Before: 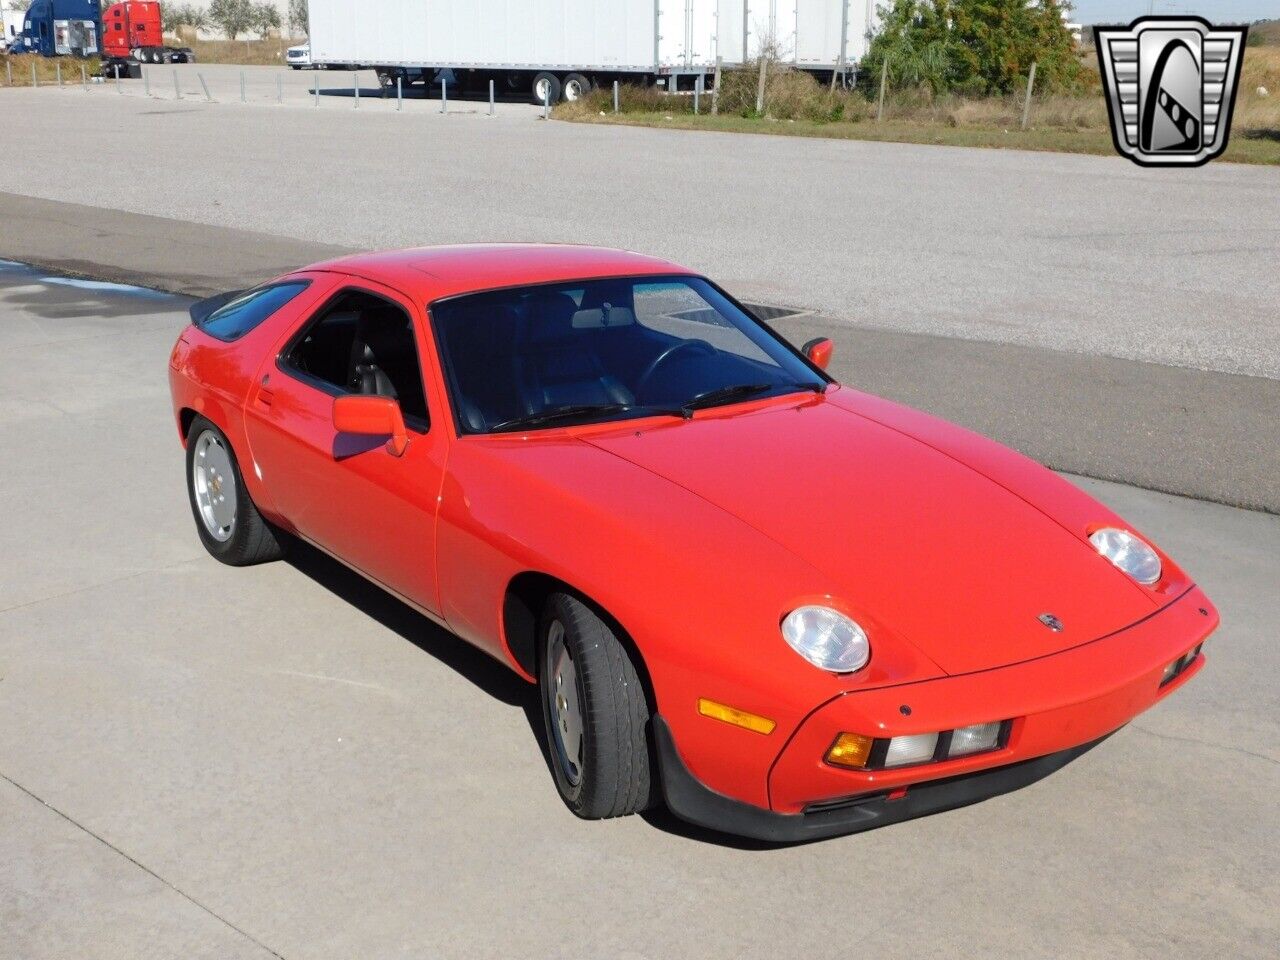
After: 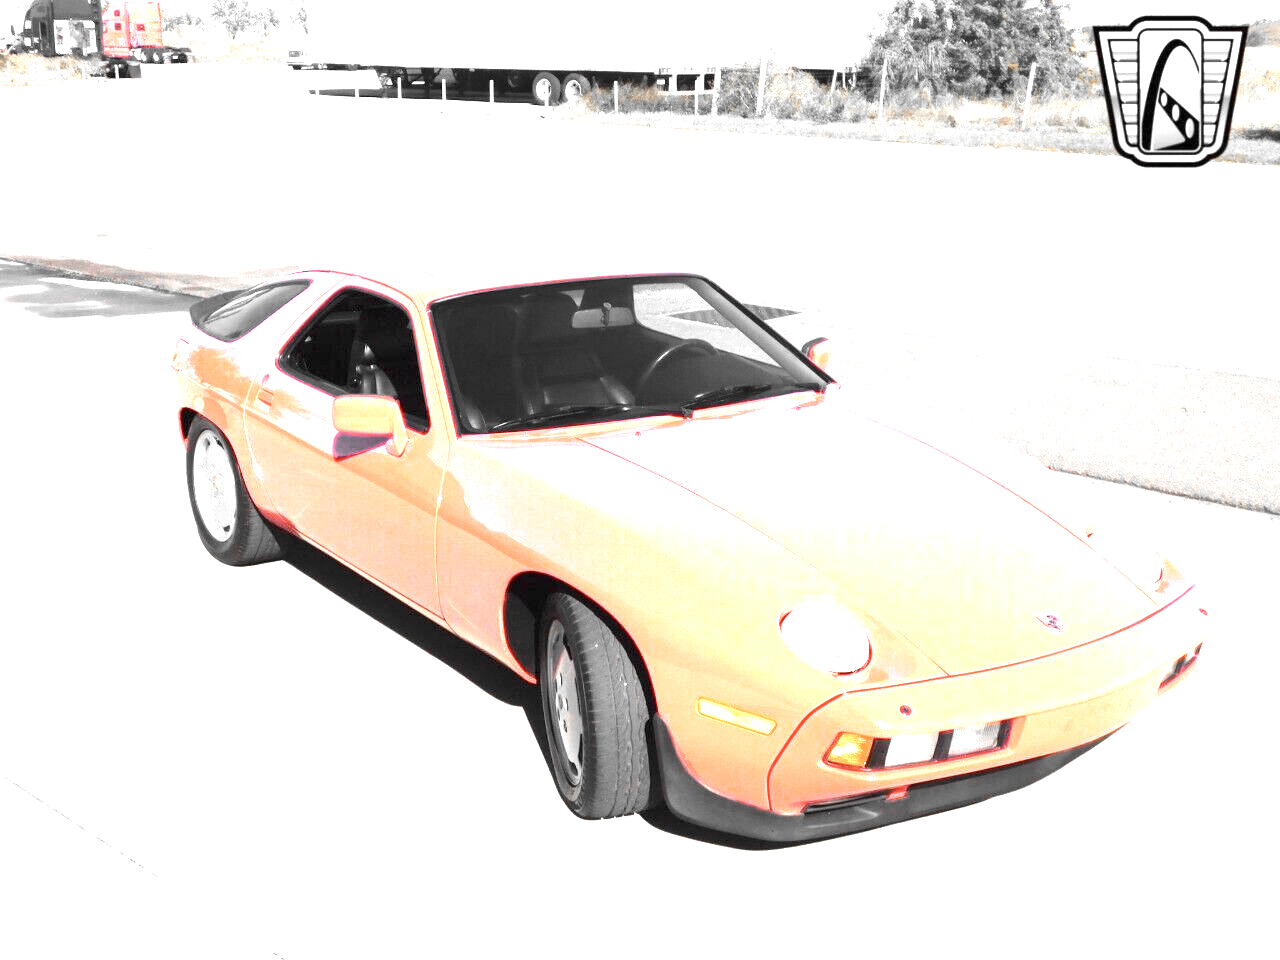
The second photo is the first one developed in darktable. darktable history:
color zones: curves: ch0 [(0, 0.65) (0.096, 0.644) (0.221, 0.539) (0.429, 0.5) (0.571, 0.5) (0.714, 0.5) (0.857, 0.5) (1, 0.65)]; ch1 [(0, 0.5) (0.143, 0.5) (0.257, -0.002) (0.429, 0.04) (0.571, -0.001) (0.714, -0.015) (0.857, 0.024) (1, 0.5)]
exposure: black level correction 0, exposure 1.934 EV, compensate highlight preservation false
